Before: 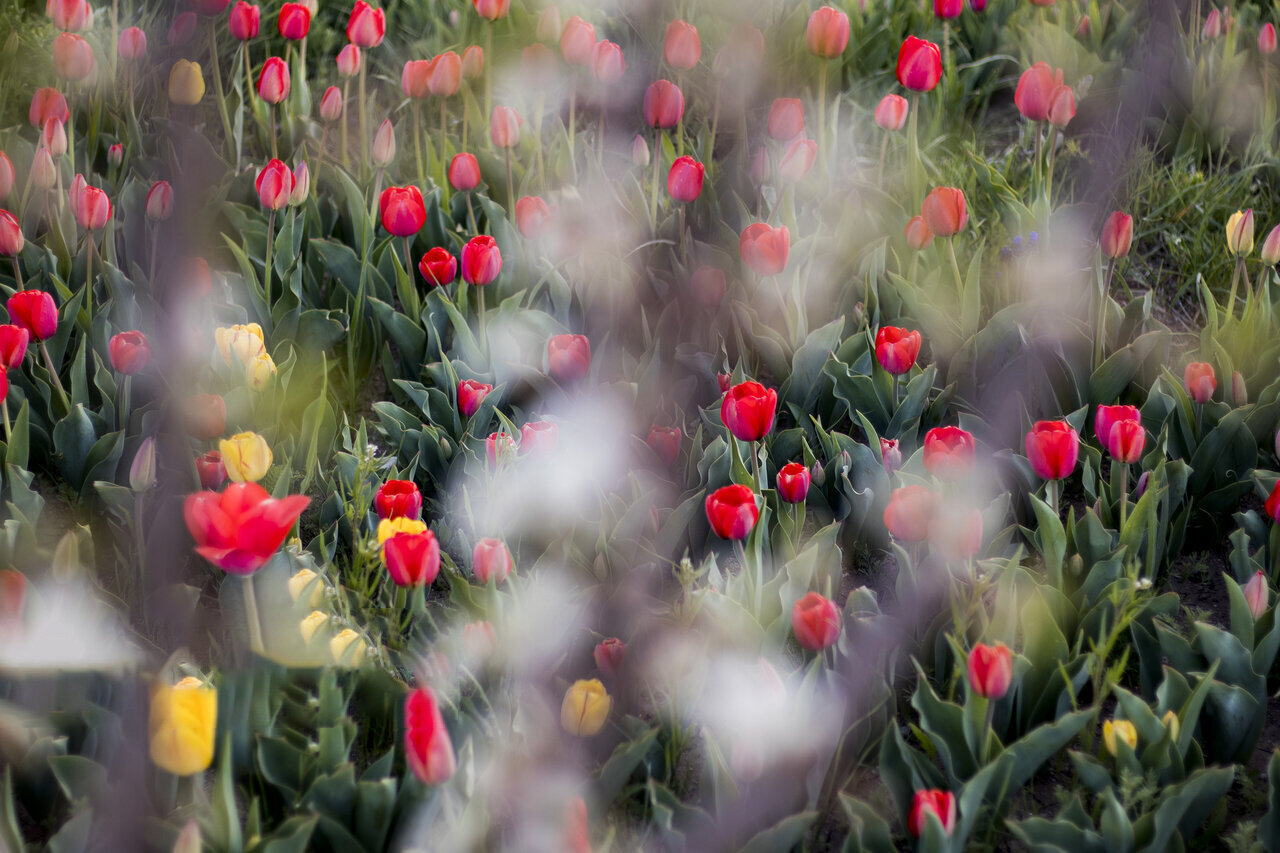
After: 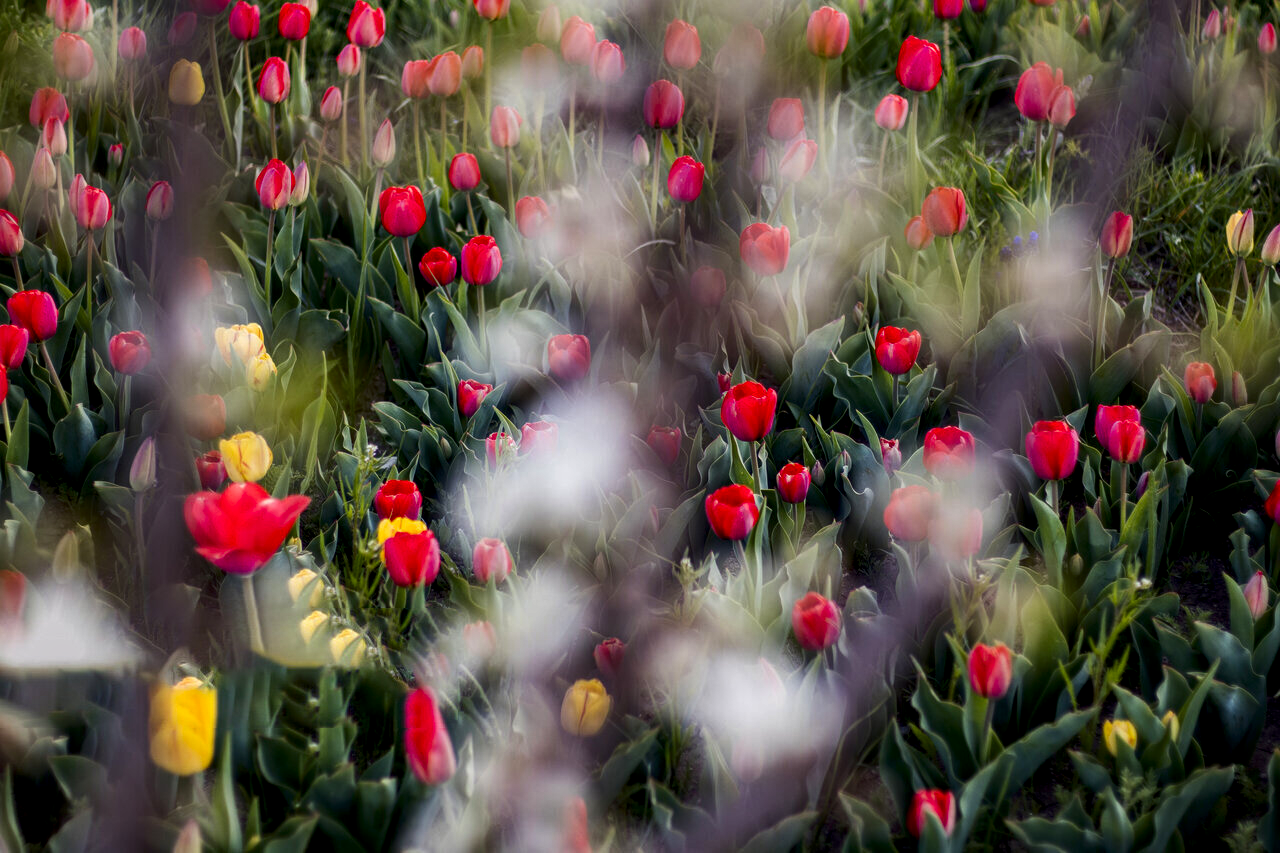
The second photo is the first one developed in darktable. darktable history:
contrast brightness saturation: contrast 0.12, brightness -0.12, saturation 0.2
local contrast: on, module defaults
